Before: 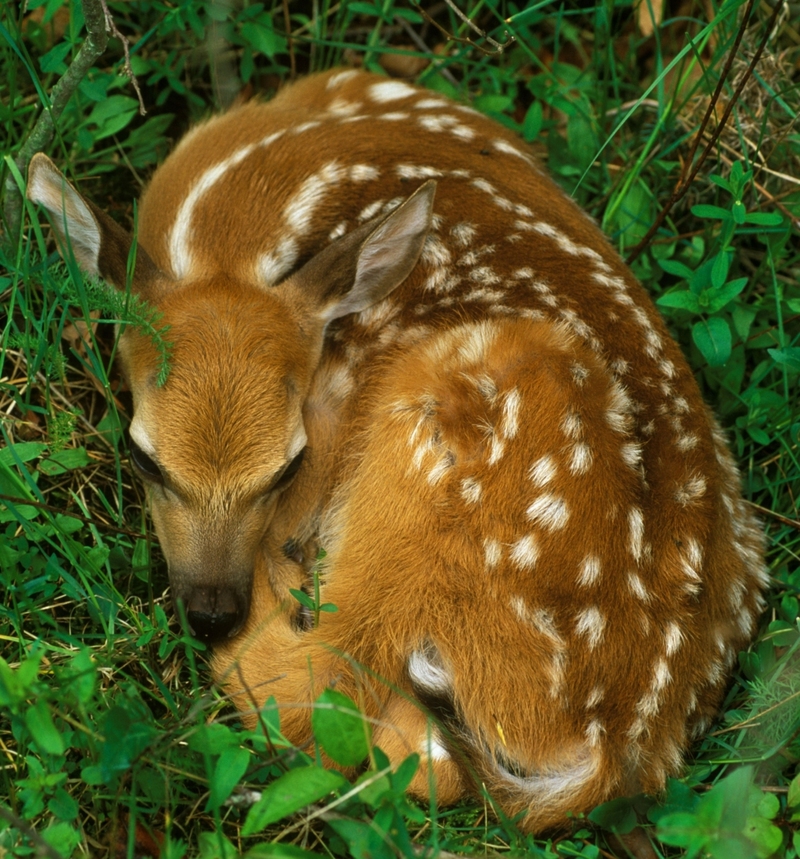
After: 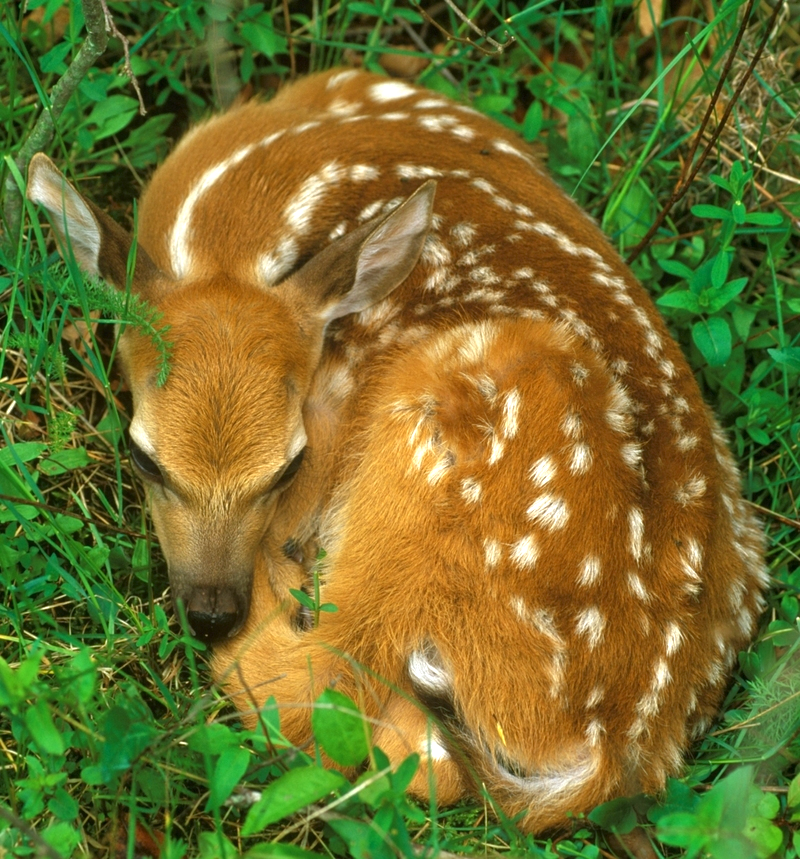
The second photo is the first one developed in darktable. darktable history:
tone equalizer: -8 EV 0.25 EV, -7 EV 0.417 EV, -6 EV 0.417 EV, -5 EV 0.25 EV, -3 EV -0.25 EV, -2 EV -0.417 EV, -1 EV -0.417 EV, +0 EV -0.25 EV, edges refinement/feathering 500, mask exposure compensation -1.57 EV, preserve details guided filter
exposure: exposure 0.943 EV, compensate highlight preservation false
